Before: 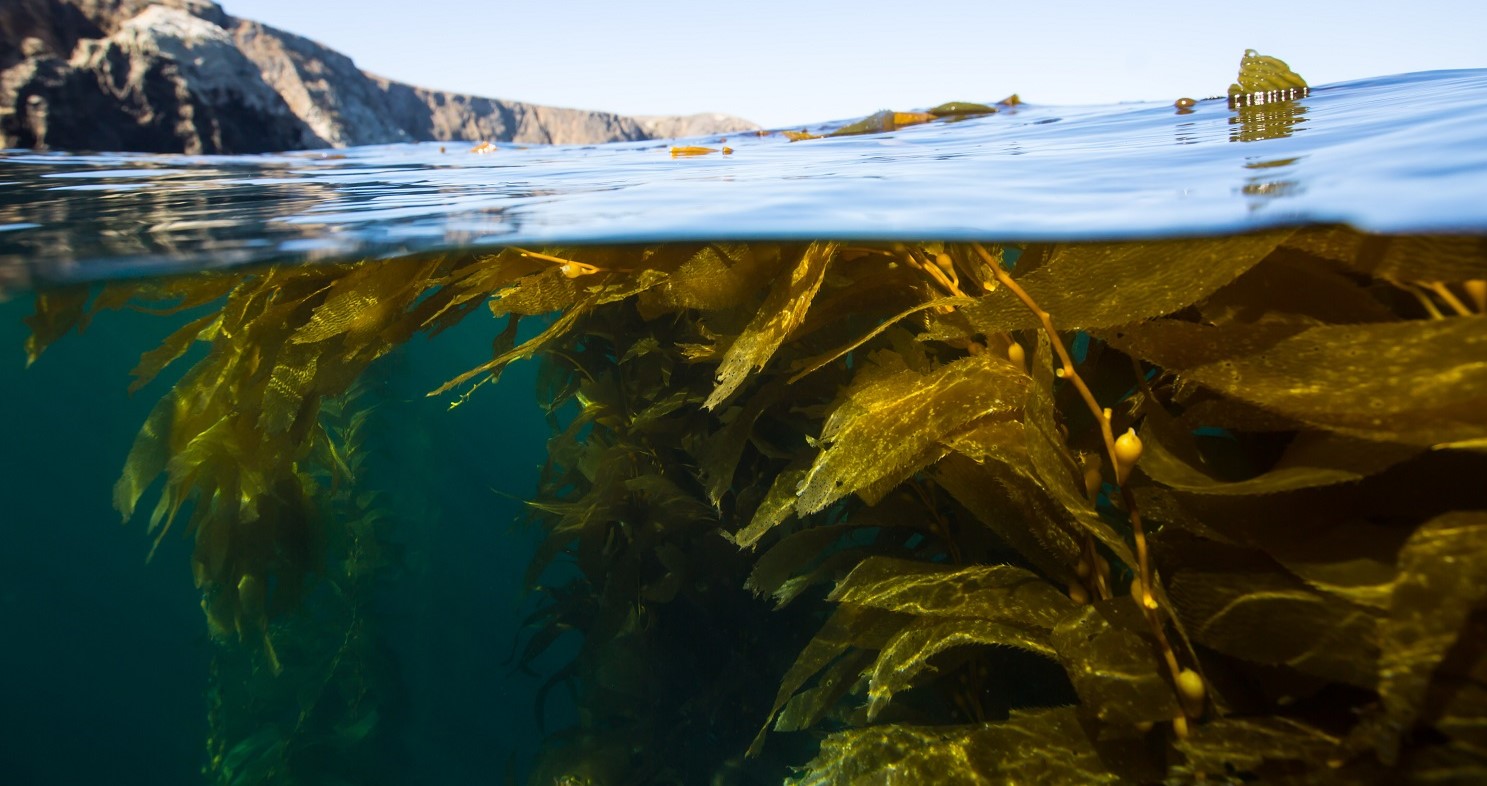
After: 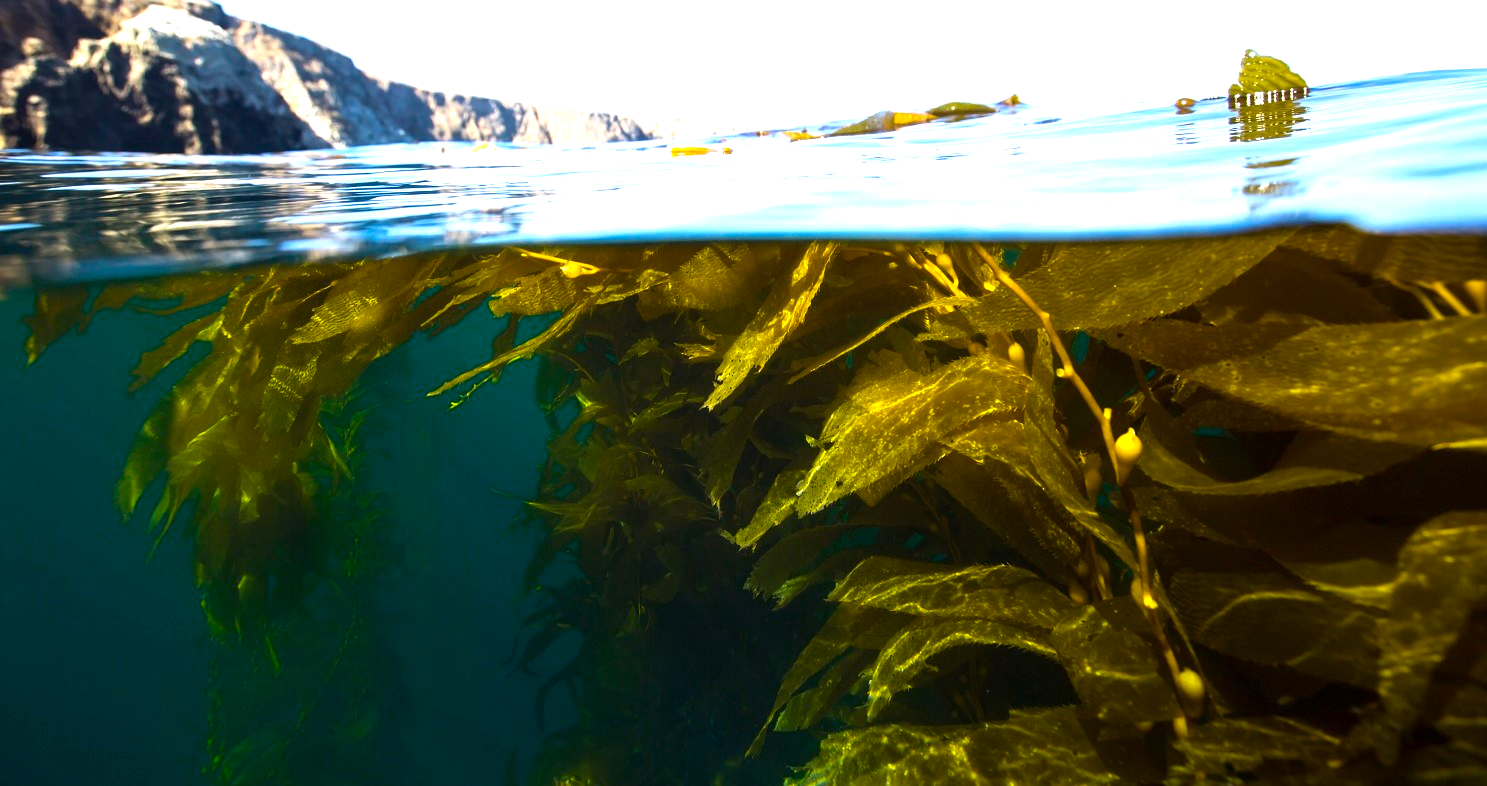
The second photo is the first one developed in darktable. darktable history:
color zones: curves: ch0 [(0, 0.558) (0.143, 0.548) (0.286, 0.447) (0.429, 0.259) (0.571, 0.5) (0.714, 0.5) (0.857, 0.593) (1, 0.558)]; ch1 [(0, 0.543) (0.01, 0.544) (0.12, 0.492) (0.248, 0.458) (0.5, 0.534) (0.748, 0.5) (0.99, 0.469) (1, 0.543)]; ch2 [(0, 0.507) (0.143, 0.522) (0.286, 0.505) (0.429, 0.5) (0.571, 0.5) (0.714, 0.5) (0.857, 0.5) (1, 0.507)]
color balance rgb: shadows lift › luminance -19.686%, perceptual saturation grading › global saturation 30.222%, perceptual brilliance grading › global brilliance 30.777%
